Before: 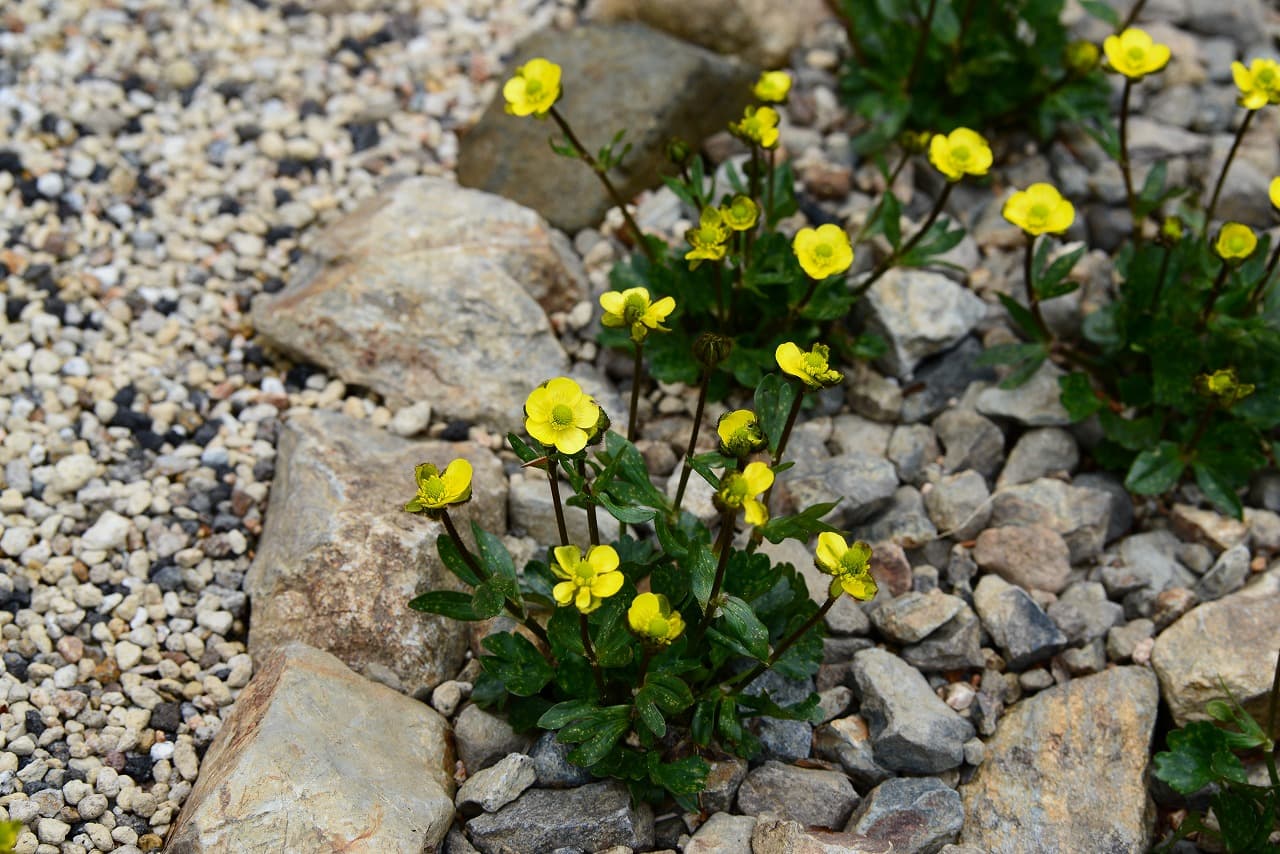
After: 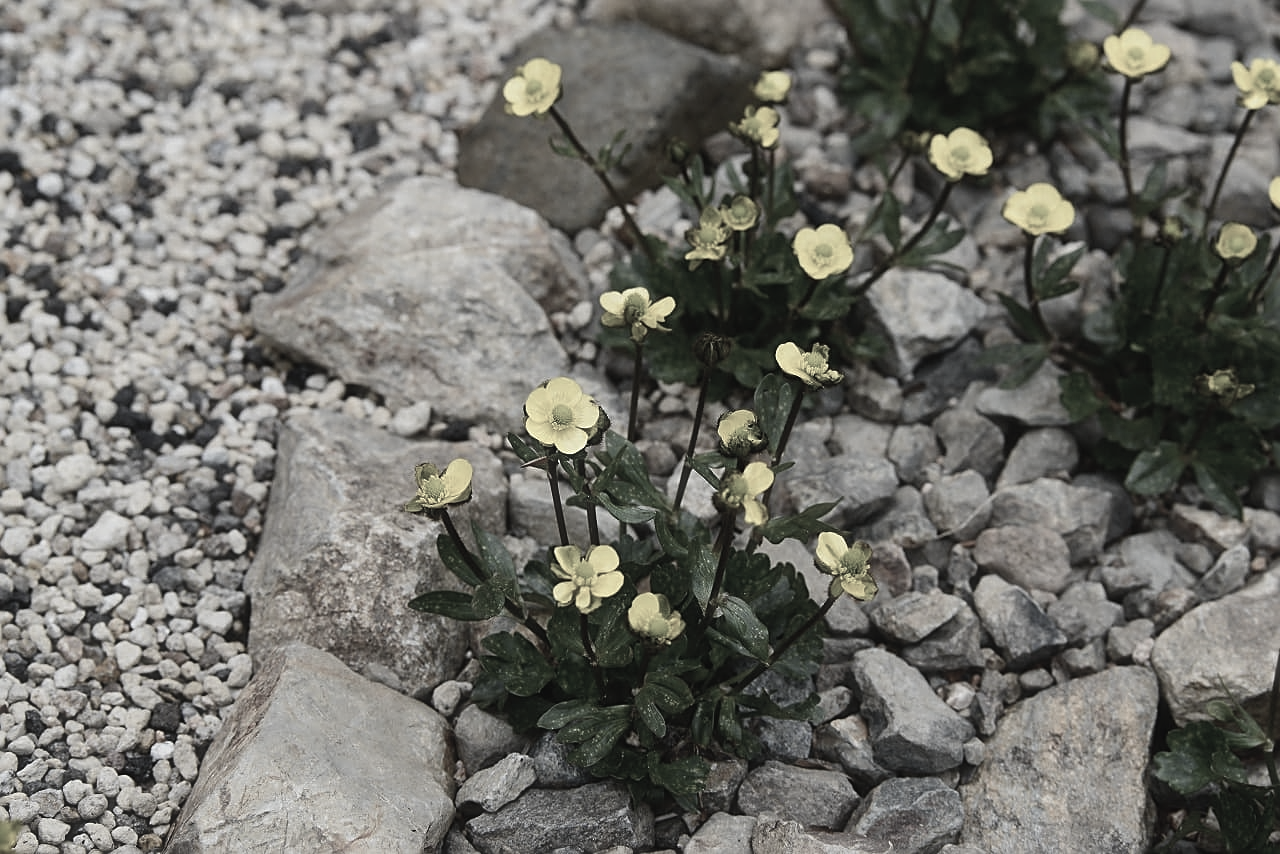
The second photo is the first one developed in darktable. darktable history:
color zones: curves: ch1 [(0, 0.153) (0.143, 0.15) (0.286, 0.151) (0.429, 0.152) (0.571, 0.152) (0.714, 0.151) (0.857, 0.151) (1, 0.153)]
tone equalizer: on, module defaults
contrast brightness saturation: contrast -0.086, brightness -0.041, saturation -0.109
haze removal: strength -0.049, compatibility mode true, adaptive false
sharpen: on, module defaults
